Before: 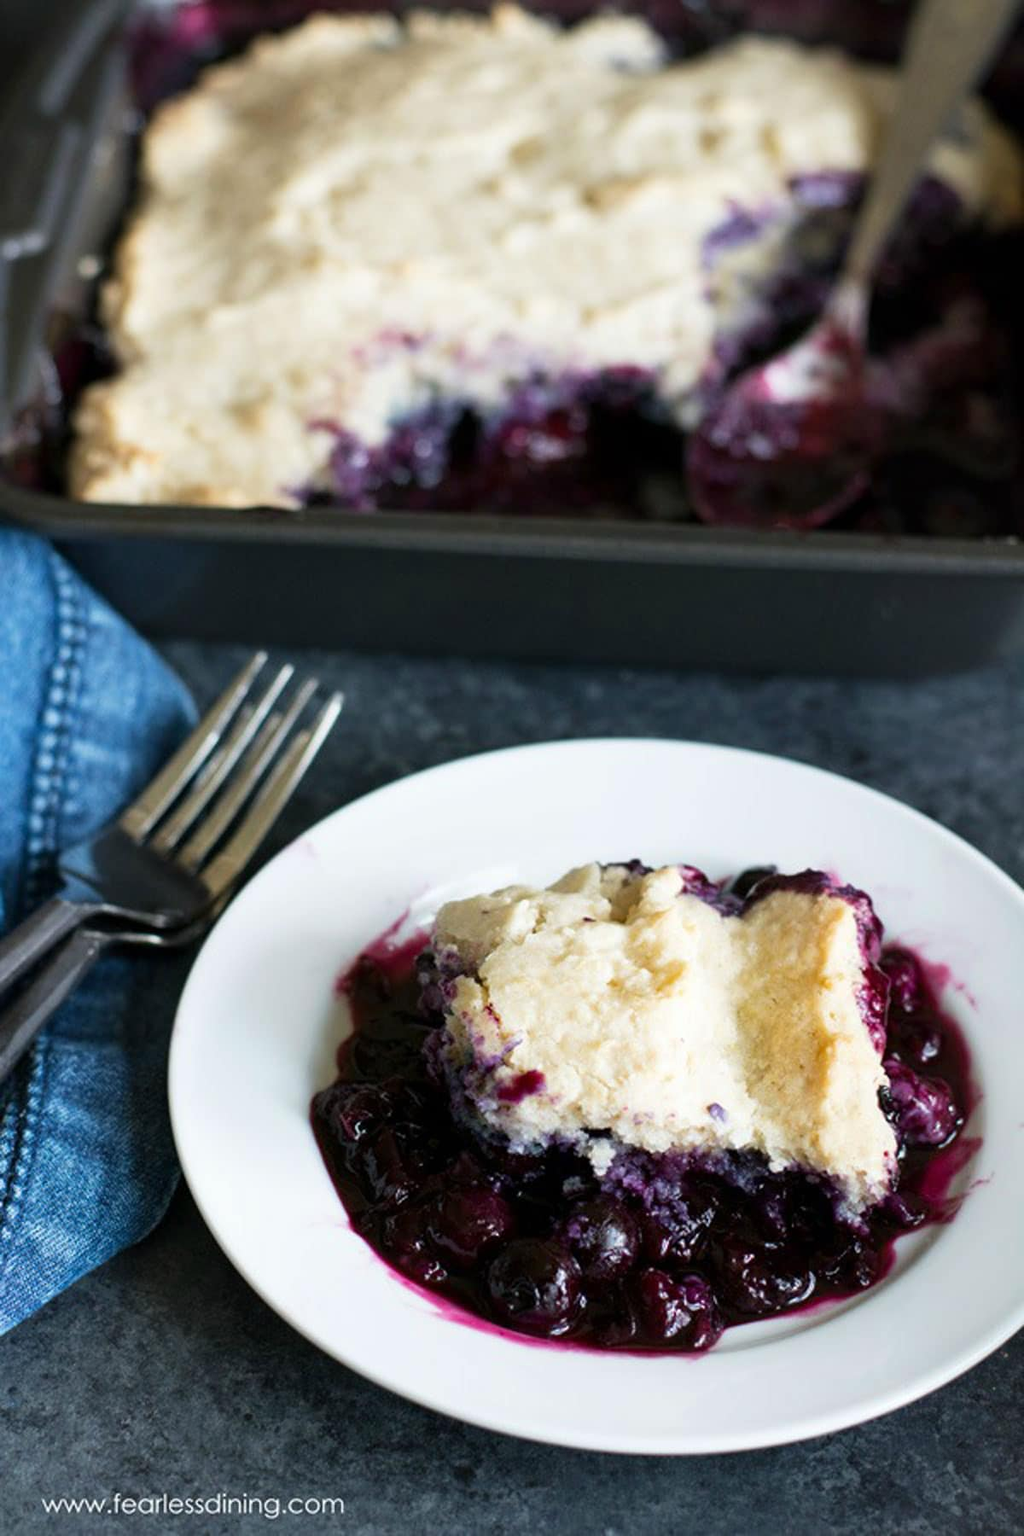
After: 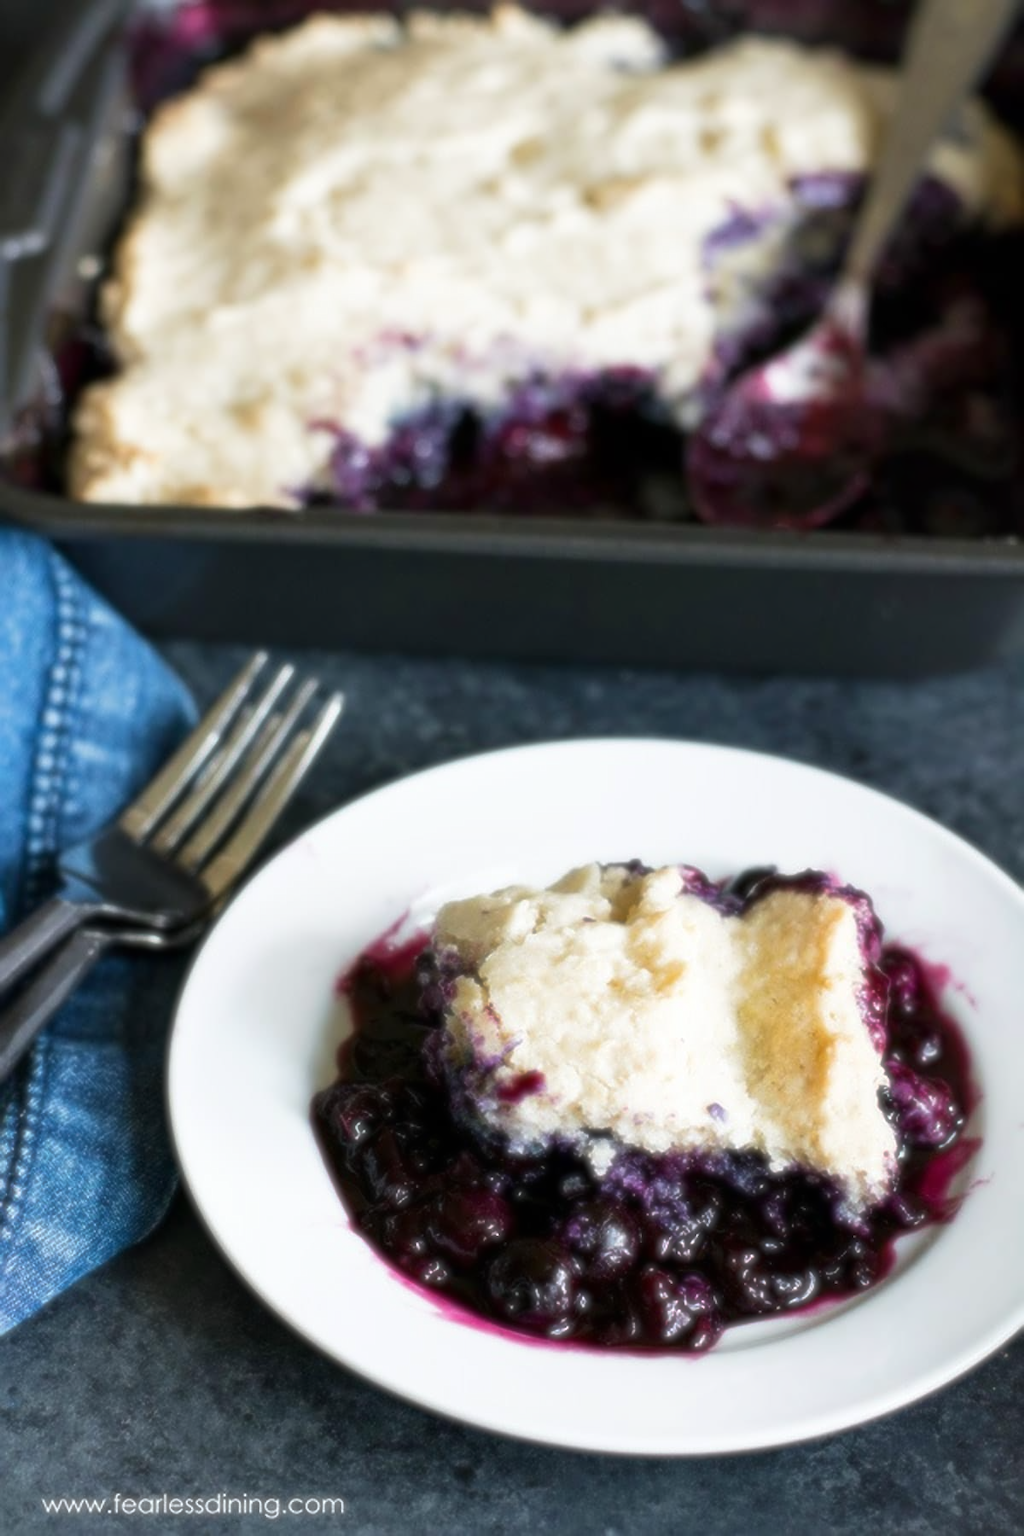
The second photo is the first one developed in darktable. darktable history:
sharpen: radius 2.767
soften: size 8.67%, mix 49%
